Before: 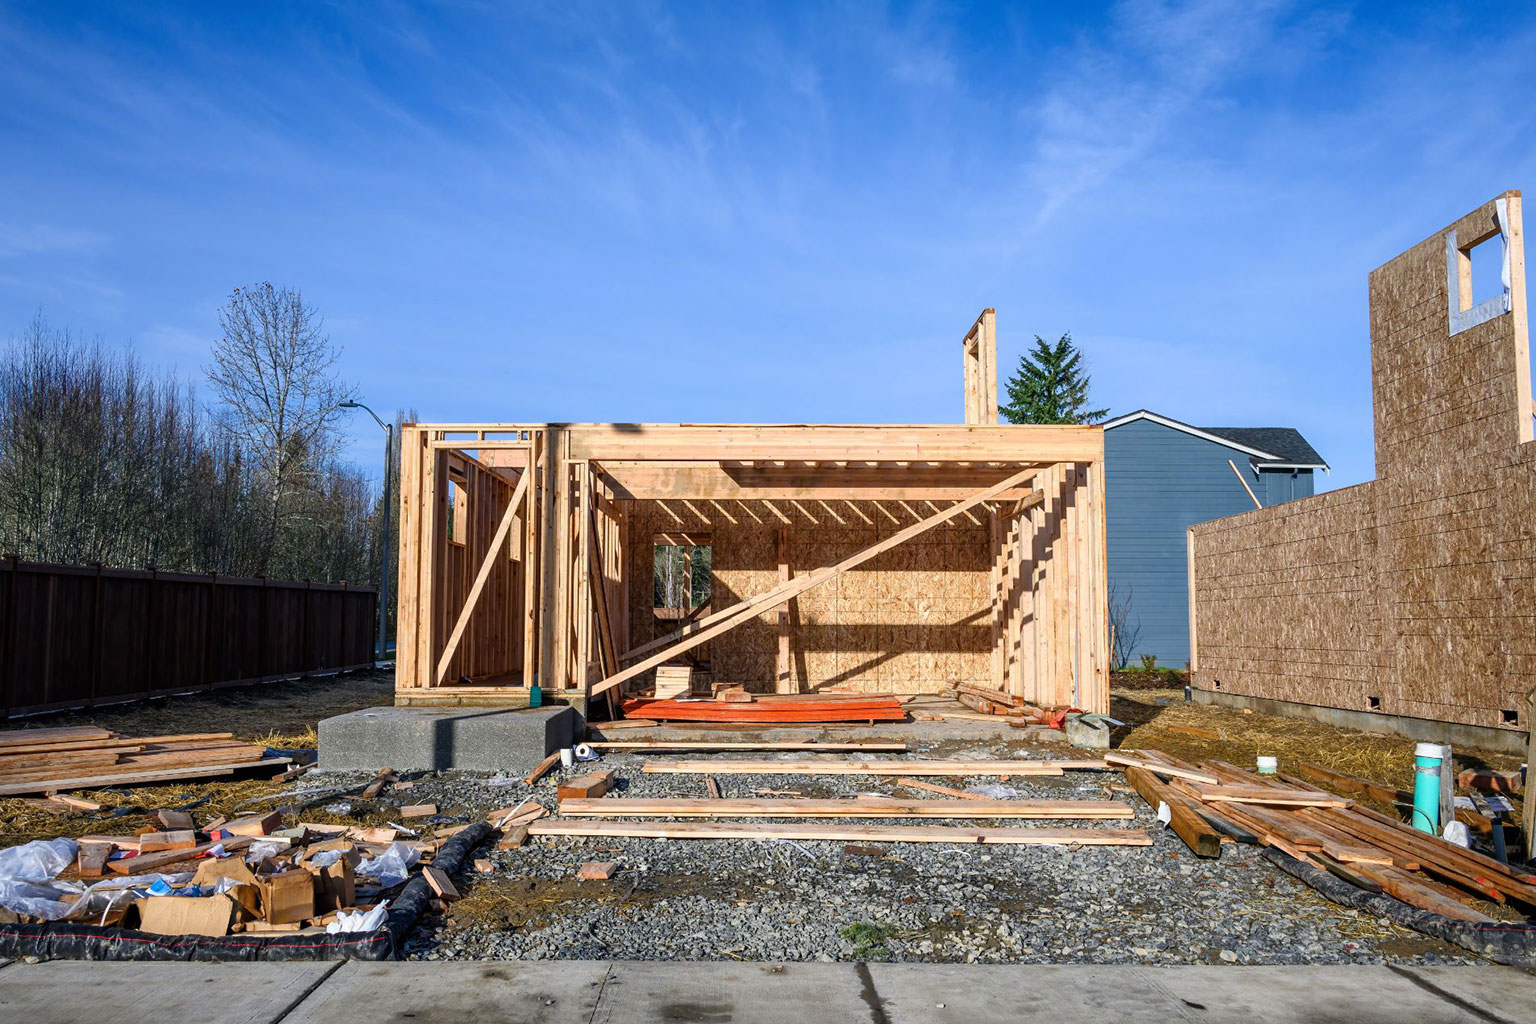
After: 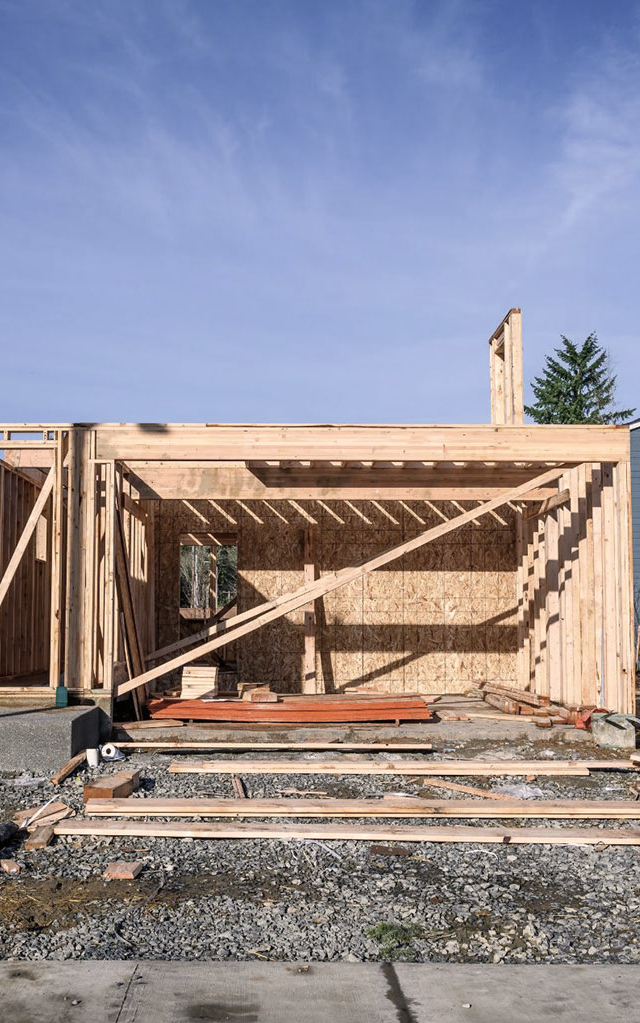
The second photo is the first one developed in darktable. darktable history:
color correction: highlights a* 5.59, highlights b* 5.26, saturation 0.649
crop: left 30.872%, right 27.414%
